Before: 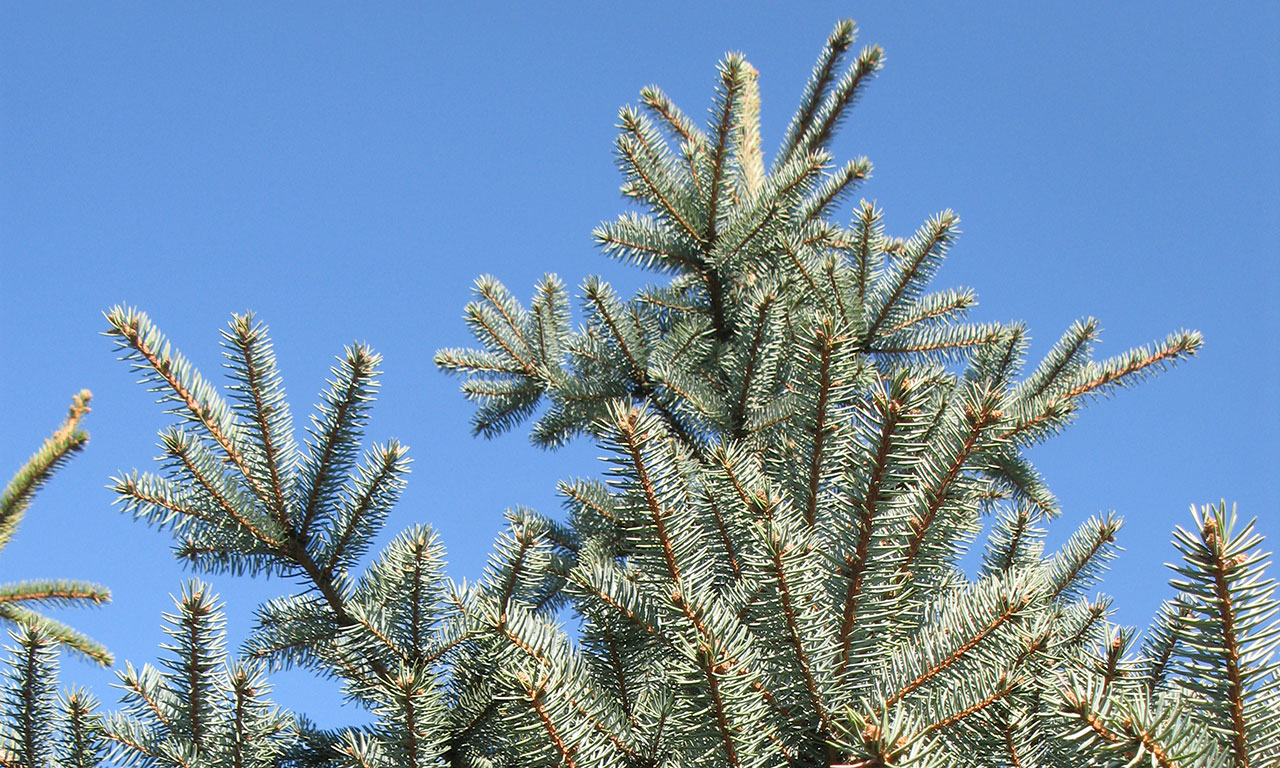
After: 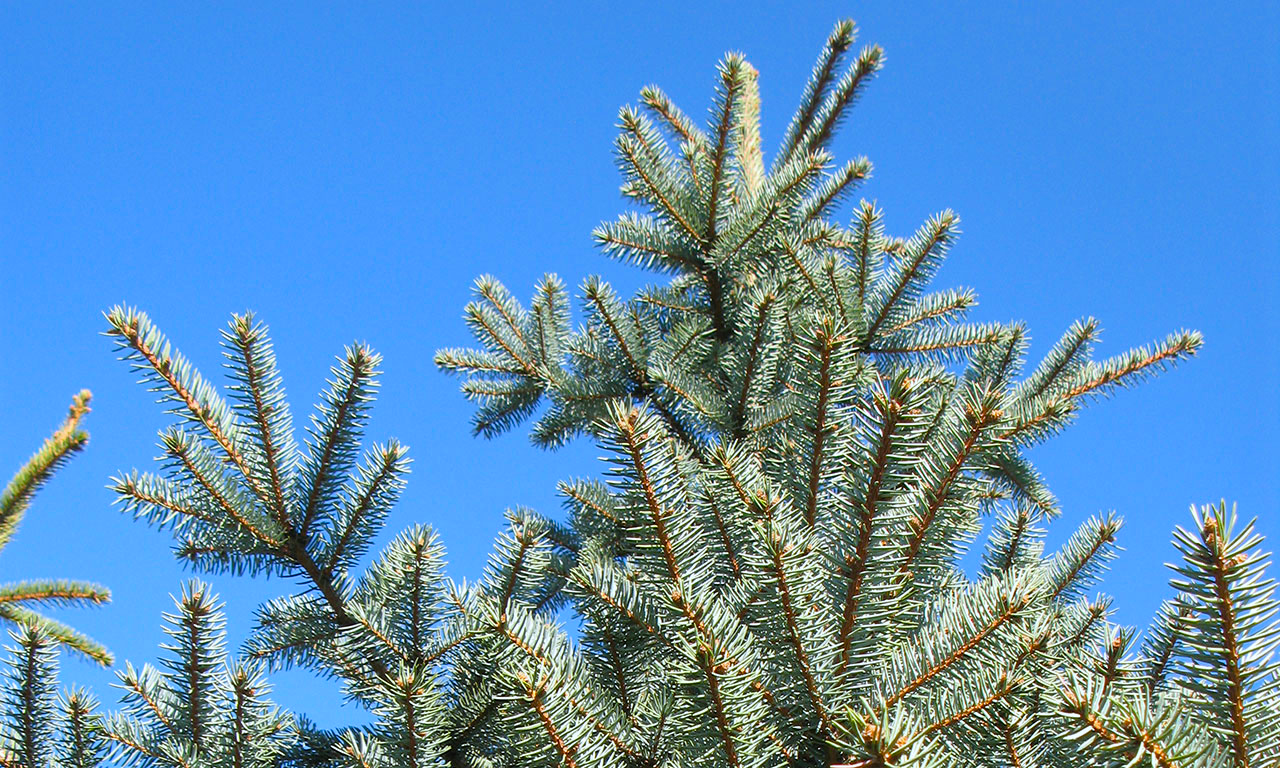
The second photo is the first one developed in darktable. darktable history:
white balance: red 0.967, blue 1.049
color balance rgb: perceptual saturation grading › global saturation 25%, global vibrance 20%
